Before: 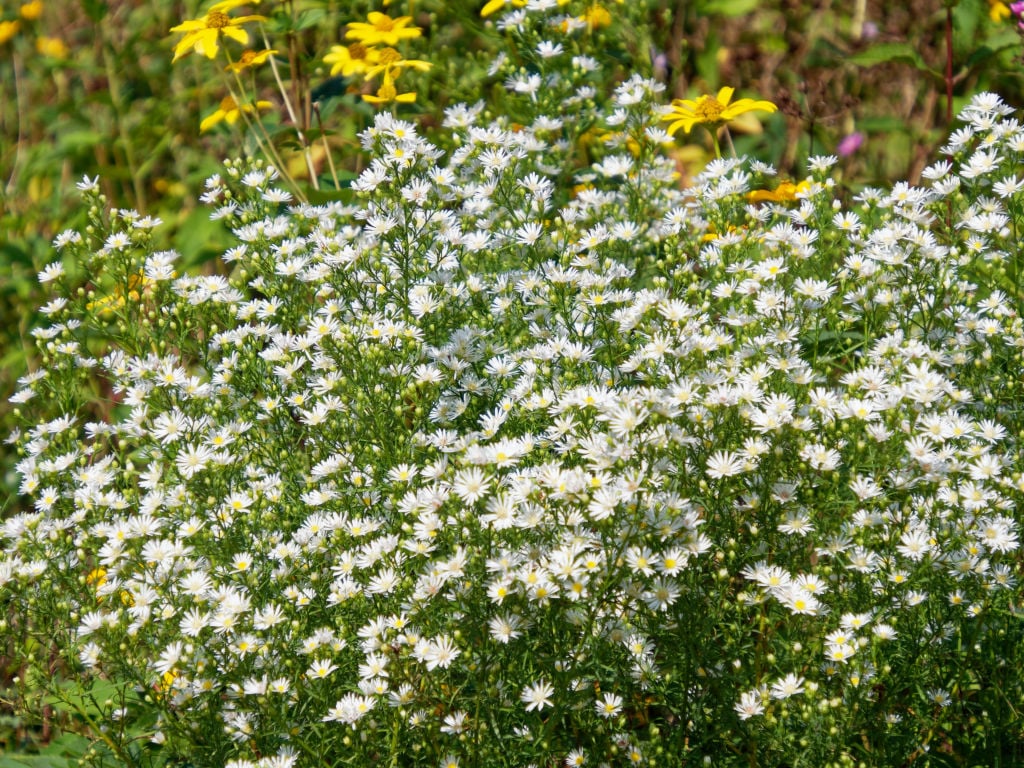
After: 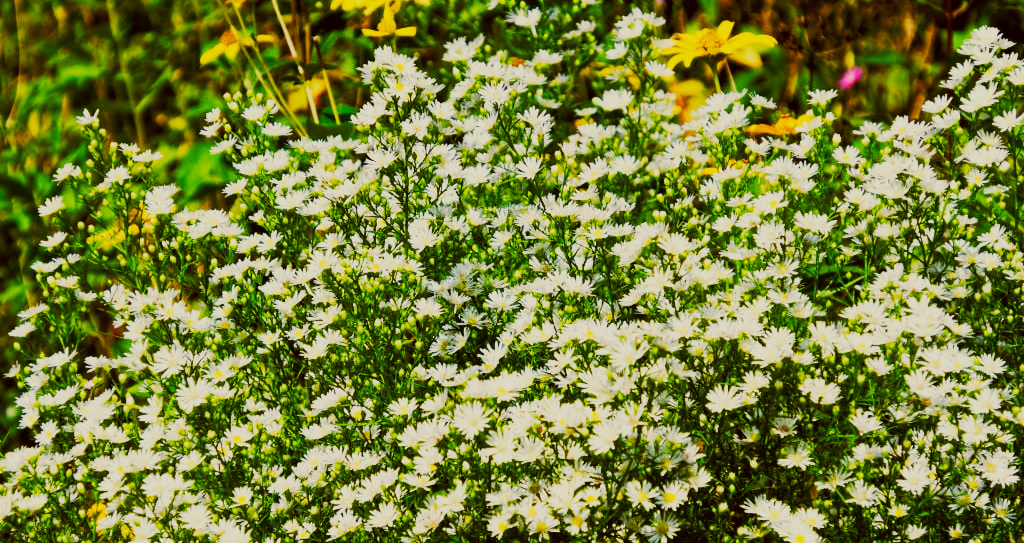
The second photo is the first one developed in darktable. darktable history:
filmic rgb: black relative exposure -7.19 EV, white relative exposure 5.38 EV, threshold 2.94 EV, hardness 3.02, add noise in highlights 0, preserve chrominance luminance Y, color science v3 (2019), use custom middle-gray values true, contrast in highlights soft, enable highlight reconstruction true
tone curve: curves: ch0 [(0, 0) (0.003, 0.002) (0.011, 0.002) (0.025, 0.002) (0.044, 0.007) (0.069, 0.014) (0.1, 0.026) (0.136, 0.04) (0.177, 0.061) (0.224, 0.1) (0.277, 0.151) (0.335, 0.198) (0.399, 0.272) (0.468, 0.387) (0.543, 0.553) (0.623, 0.716) (0.709, 0.8) (0.801, 0.855) (0.898, 0.897) (1, 1)], preserve colors none
crop and rotate: top 8.6%, bottom 20.61%
color correction: highlights a* -1.44, highlights b* 10.11, shadows a* 0.745, shadows b* 19.47
